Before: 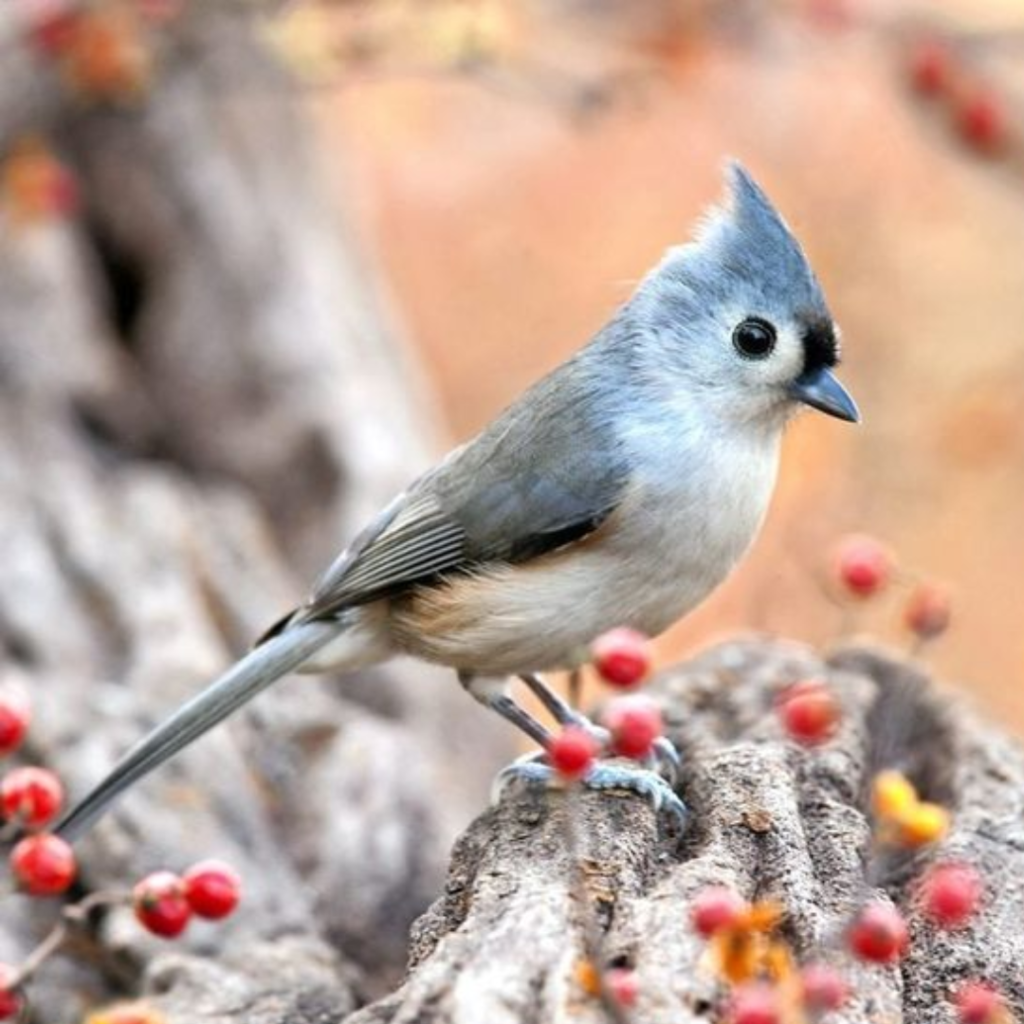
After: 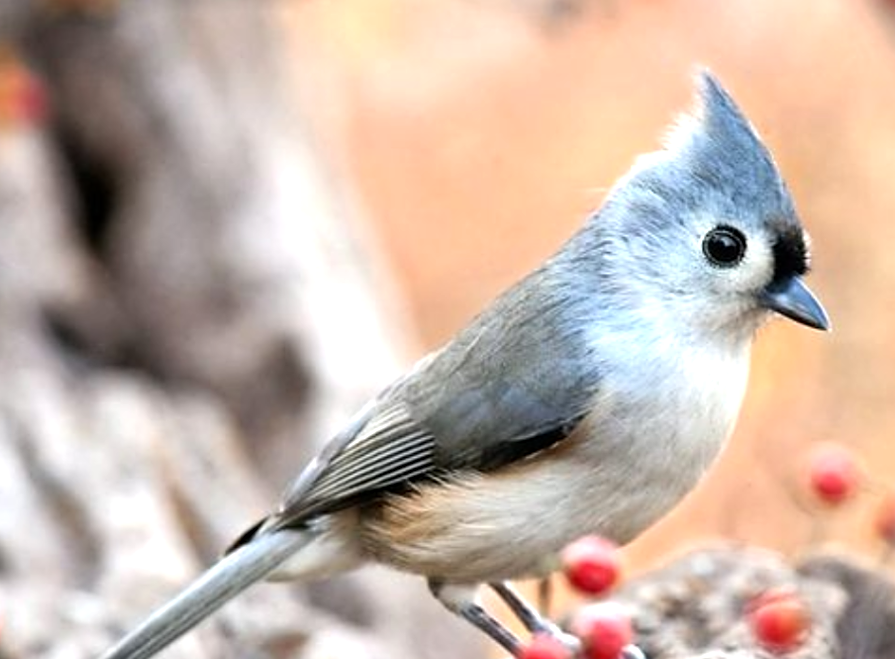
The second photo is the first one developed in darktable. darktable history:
tone equalizer: -8 EV -0.397 EV, -7 EV -0.391 EV, -6 EV -0.349 EV, -5 EV -0.237 EV, -3 EV 0.241 EV, -2 EV 0.305 EV, -1 EV 0.405 EV, +0 EV 0.416 EV, smoothing diameter 2.05%, edges refinement/feathering 15.81, mask exposure compensation -1.57 EV, filter diffusion 5
crop: left 2.939%, top 8.989%, right 9.613%, bottom 26.581%
sharpen: on, module defaults
